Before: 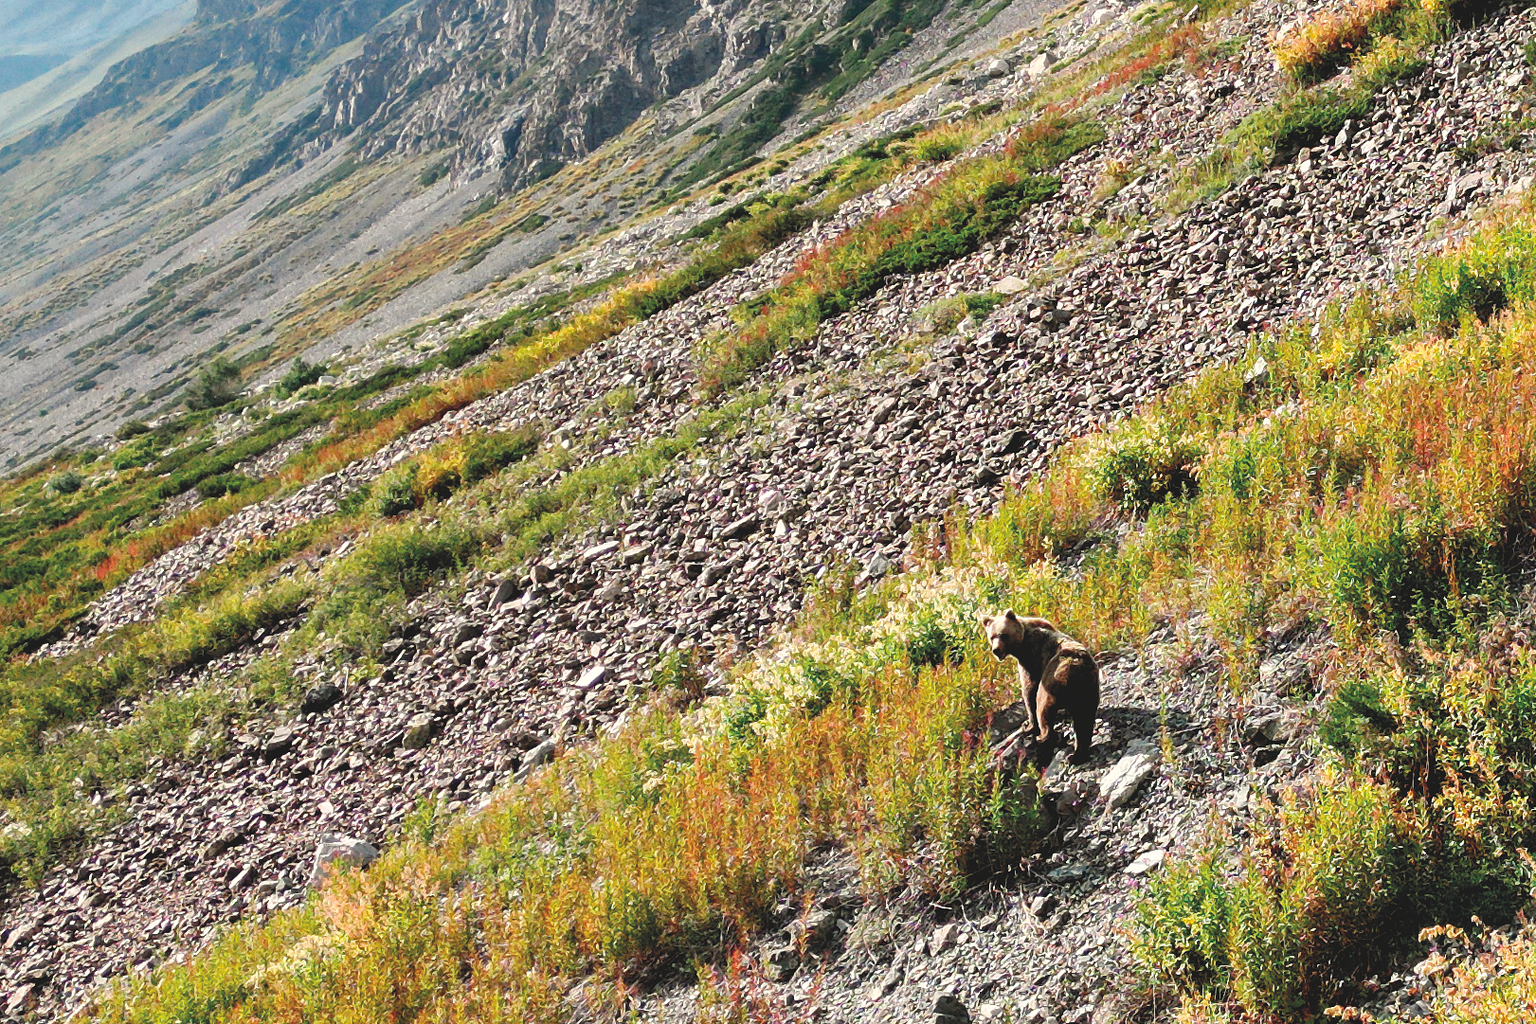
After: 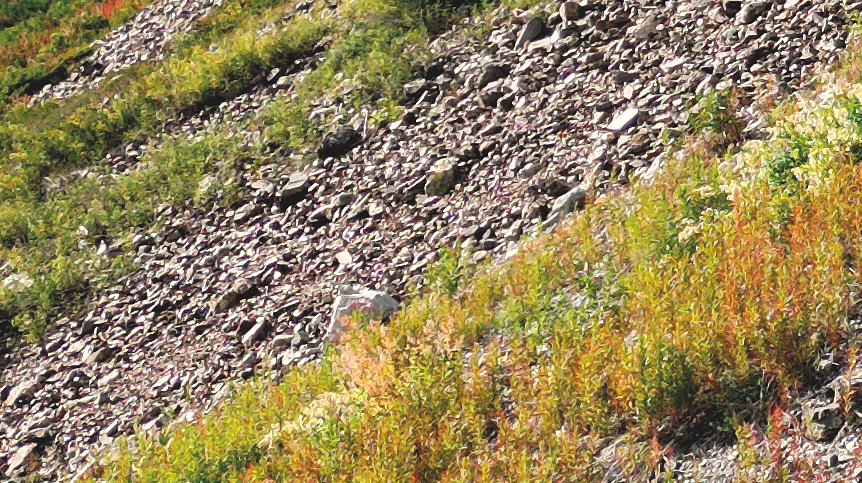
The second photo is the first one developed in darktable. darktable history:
crop and rotate: top 55.058%, right 46.802%, bottom 0.219%
